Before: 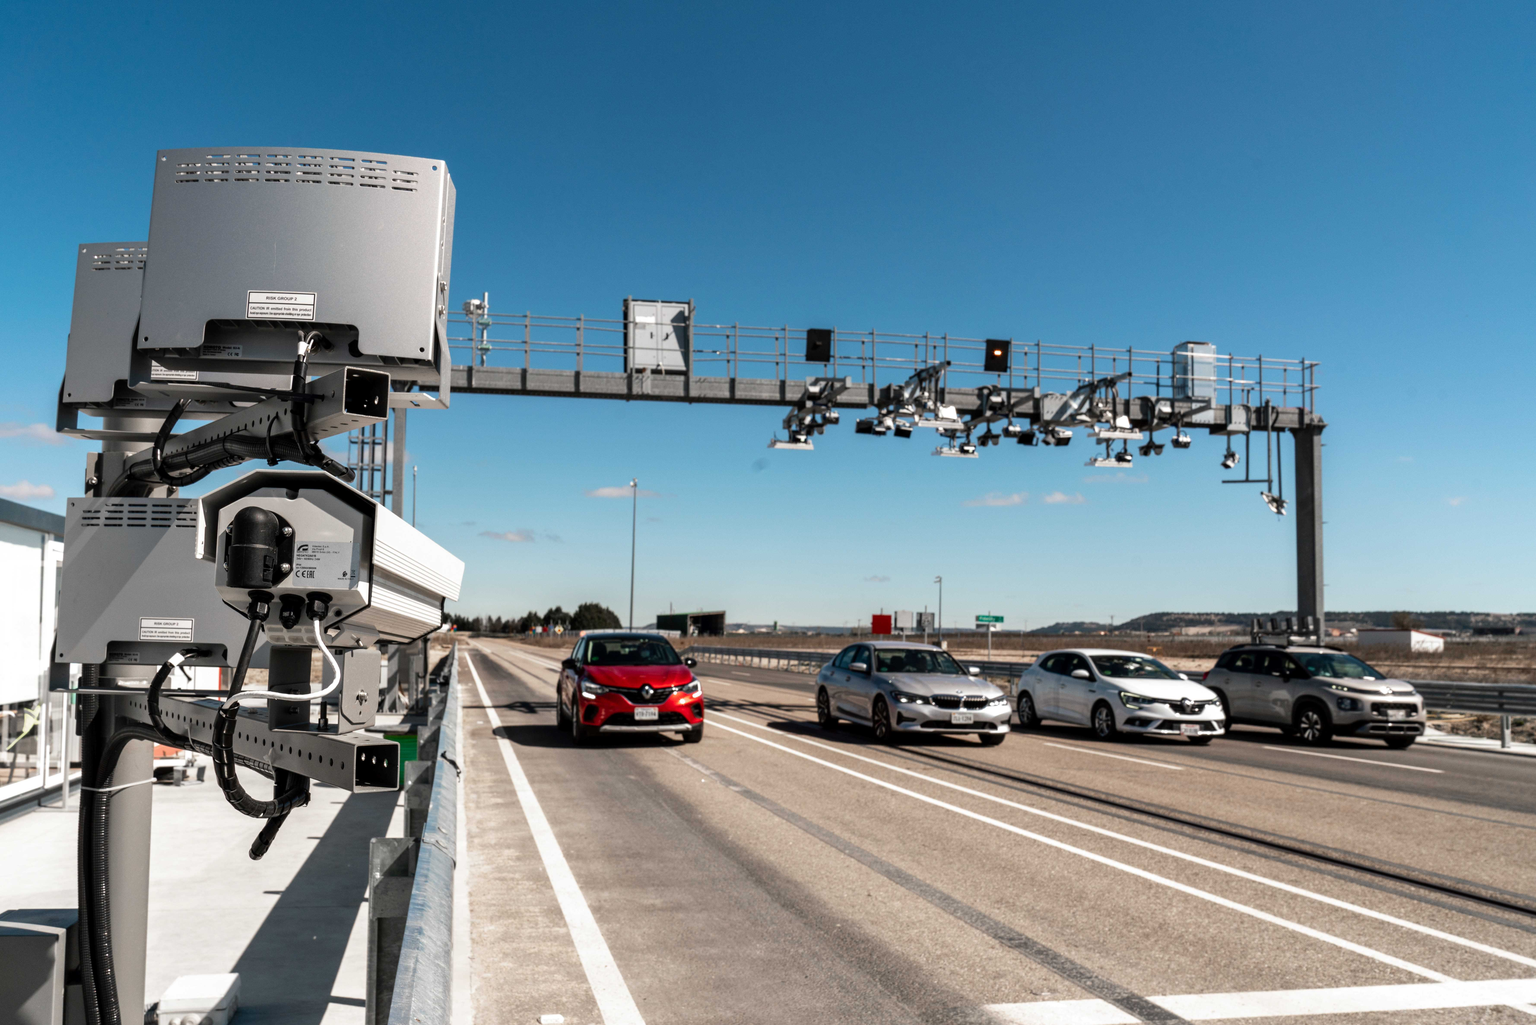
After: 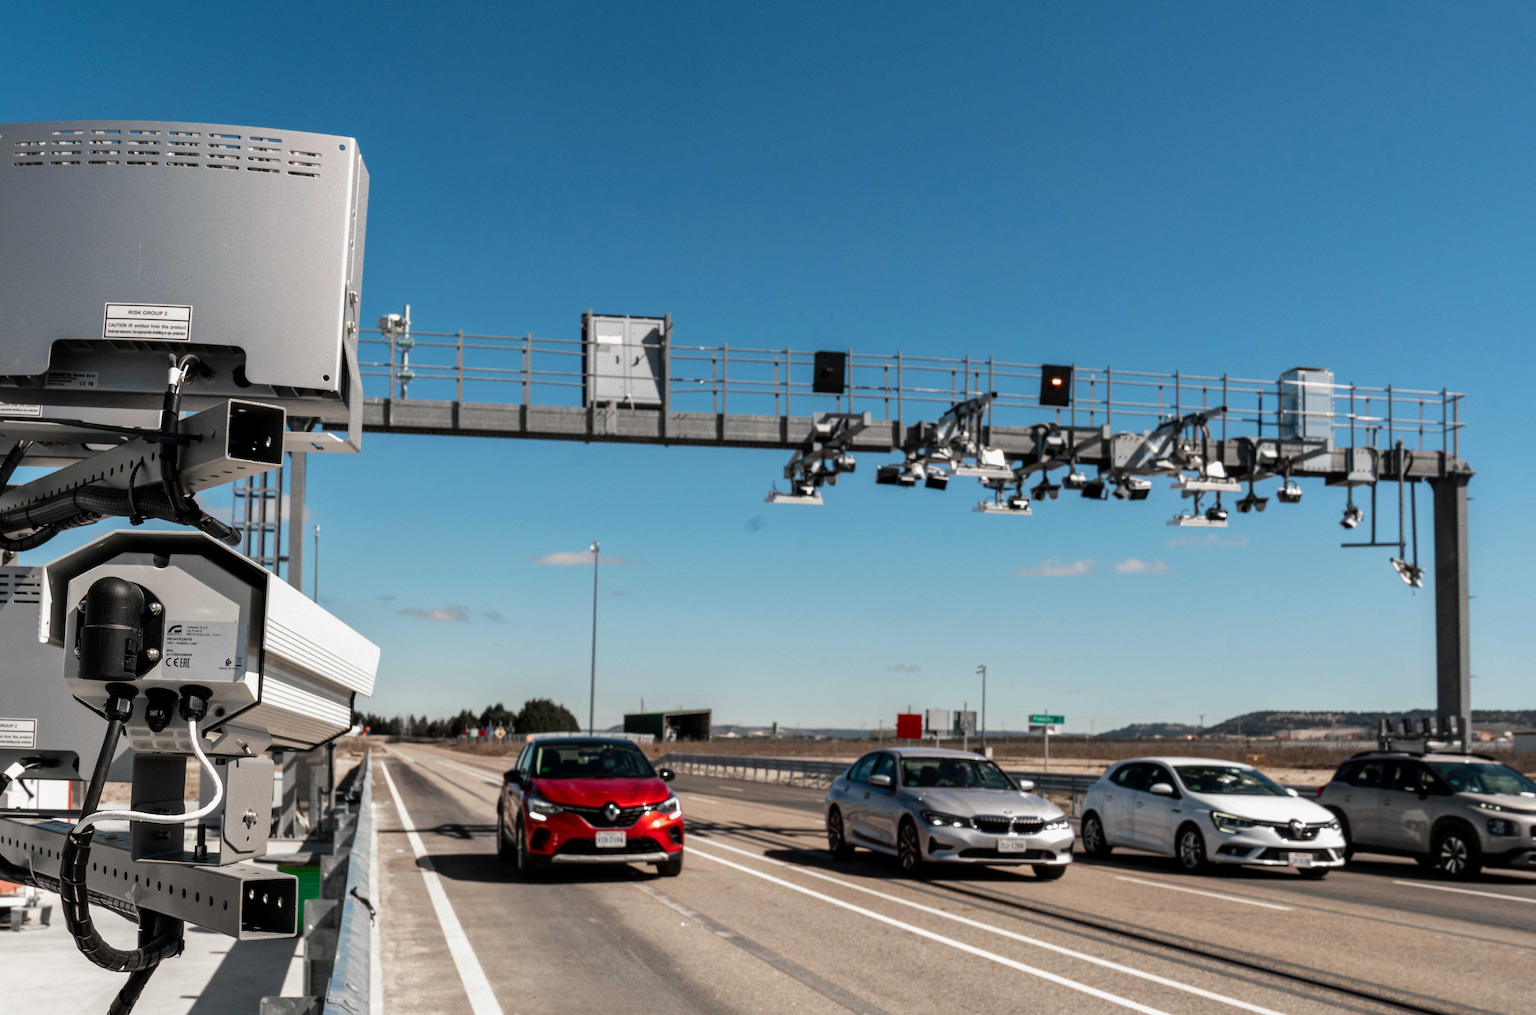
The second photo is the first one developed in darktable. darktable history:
crop and rotate: left 10.77%, top 5.1%, right 10.41%, bottom 16.76%
shadows and highlights: shadows -20, white point adjustment -2, highlights -35
